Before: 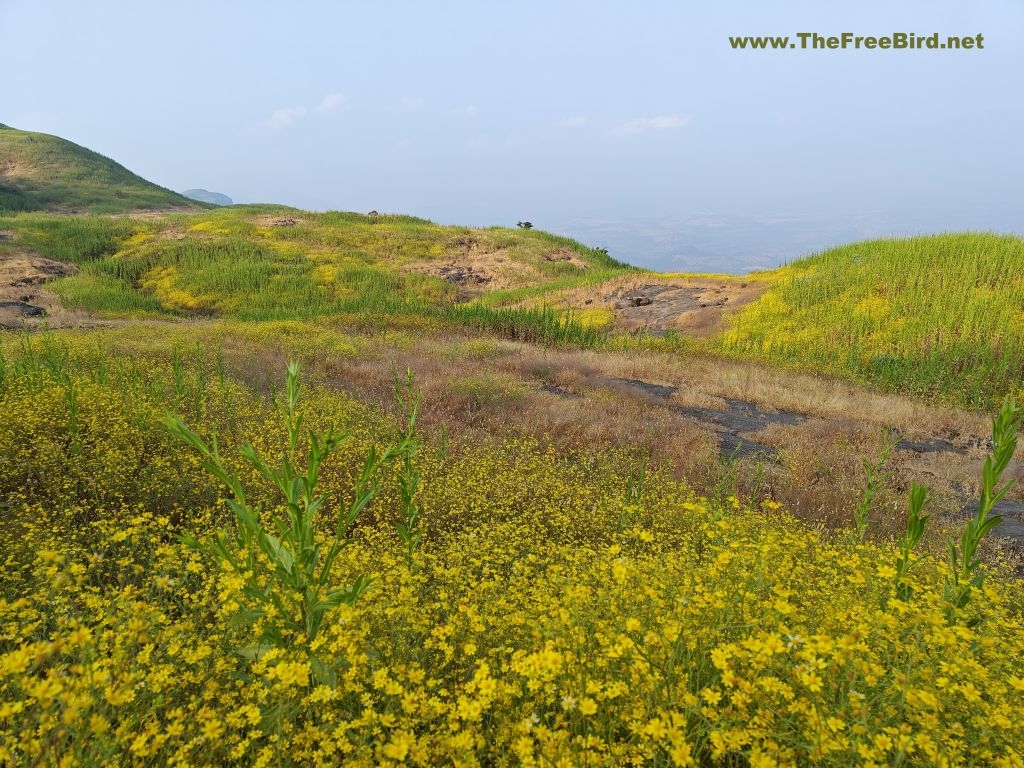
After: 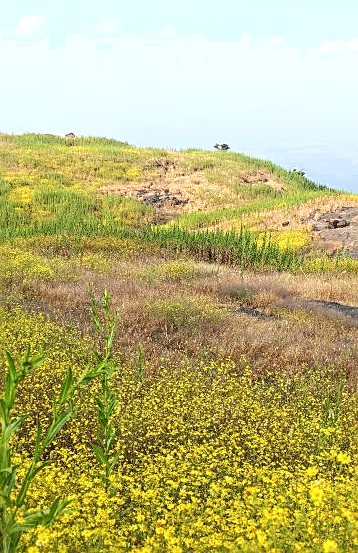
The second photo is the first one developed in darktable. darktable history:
shadows and highlights: shadows -24.46, highlights 50.63, soften with gaussian
exposure: exposure 0.604 EV, compensate exposure bias true, compensate highlight preservation false
local contrast: on, module defaults
crop and rotate: left 29.592%, top 10.181%, right 35.437%, bottom 17.701%
sharpen: amount 0.49
